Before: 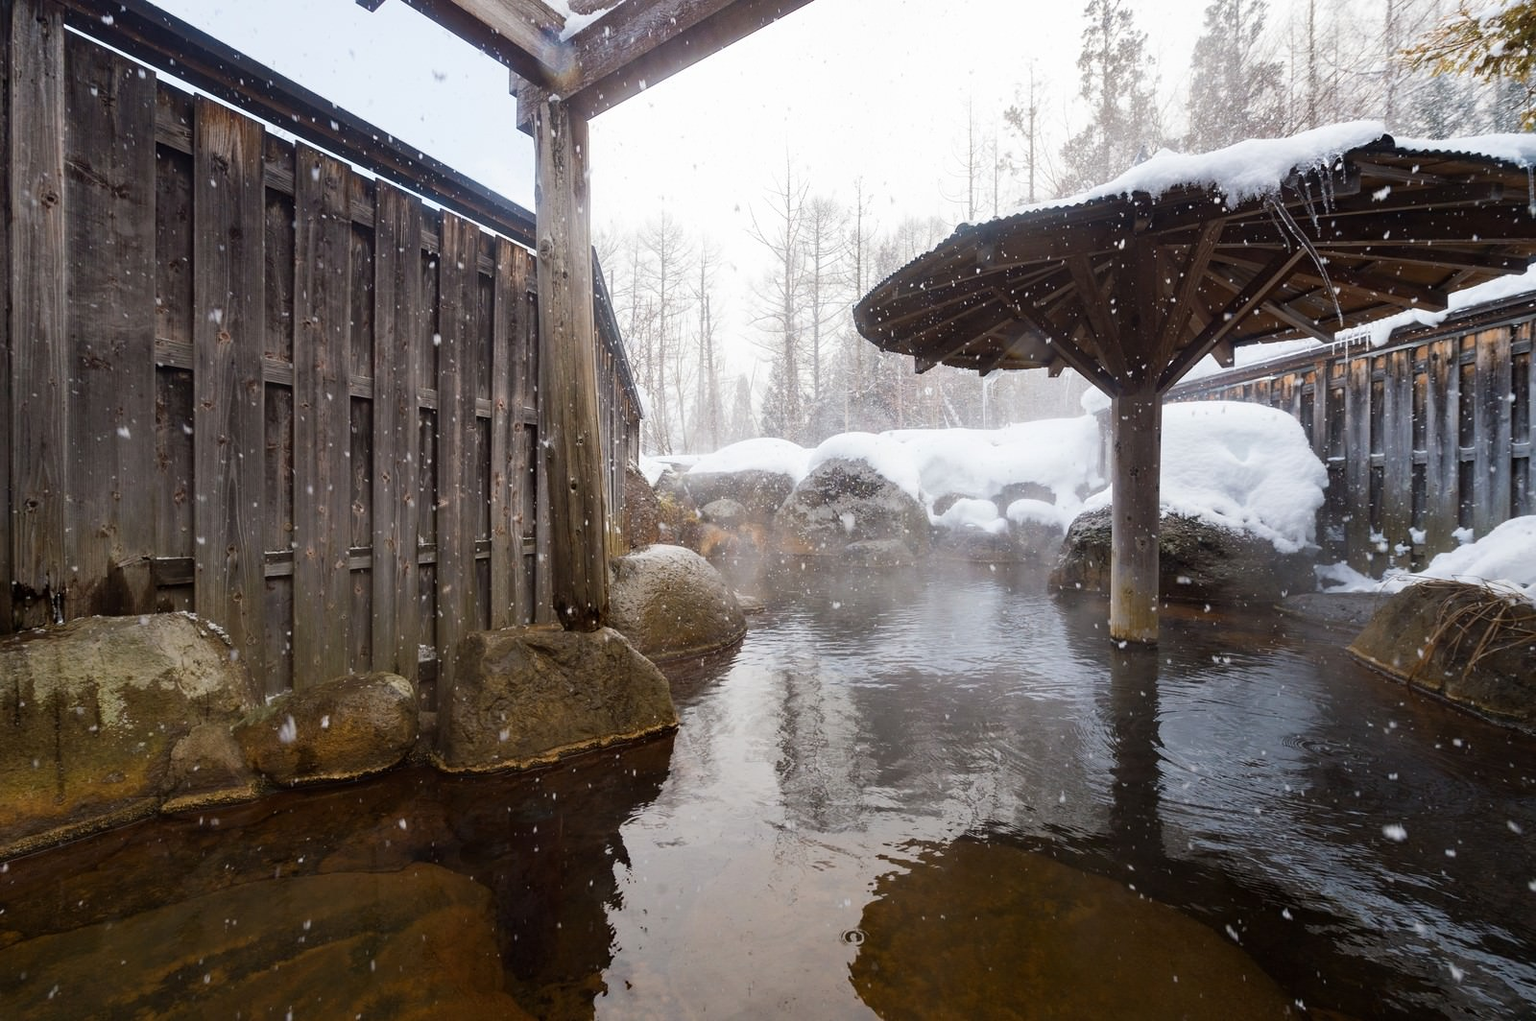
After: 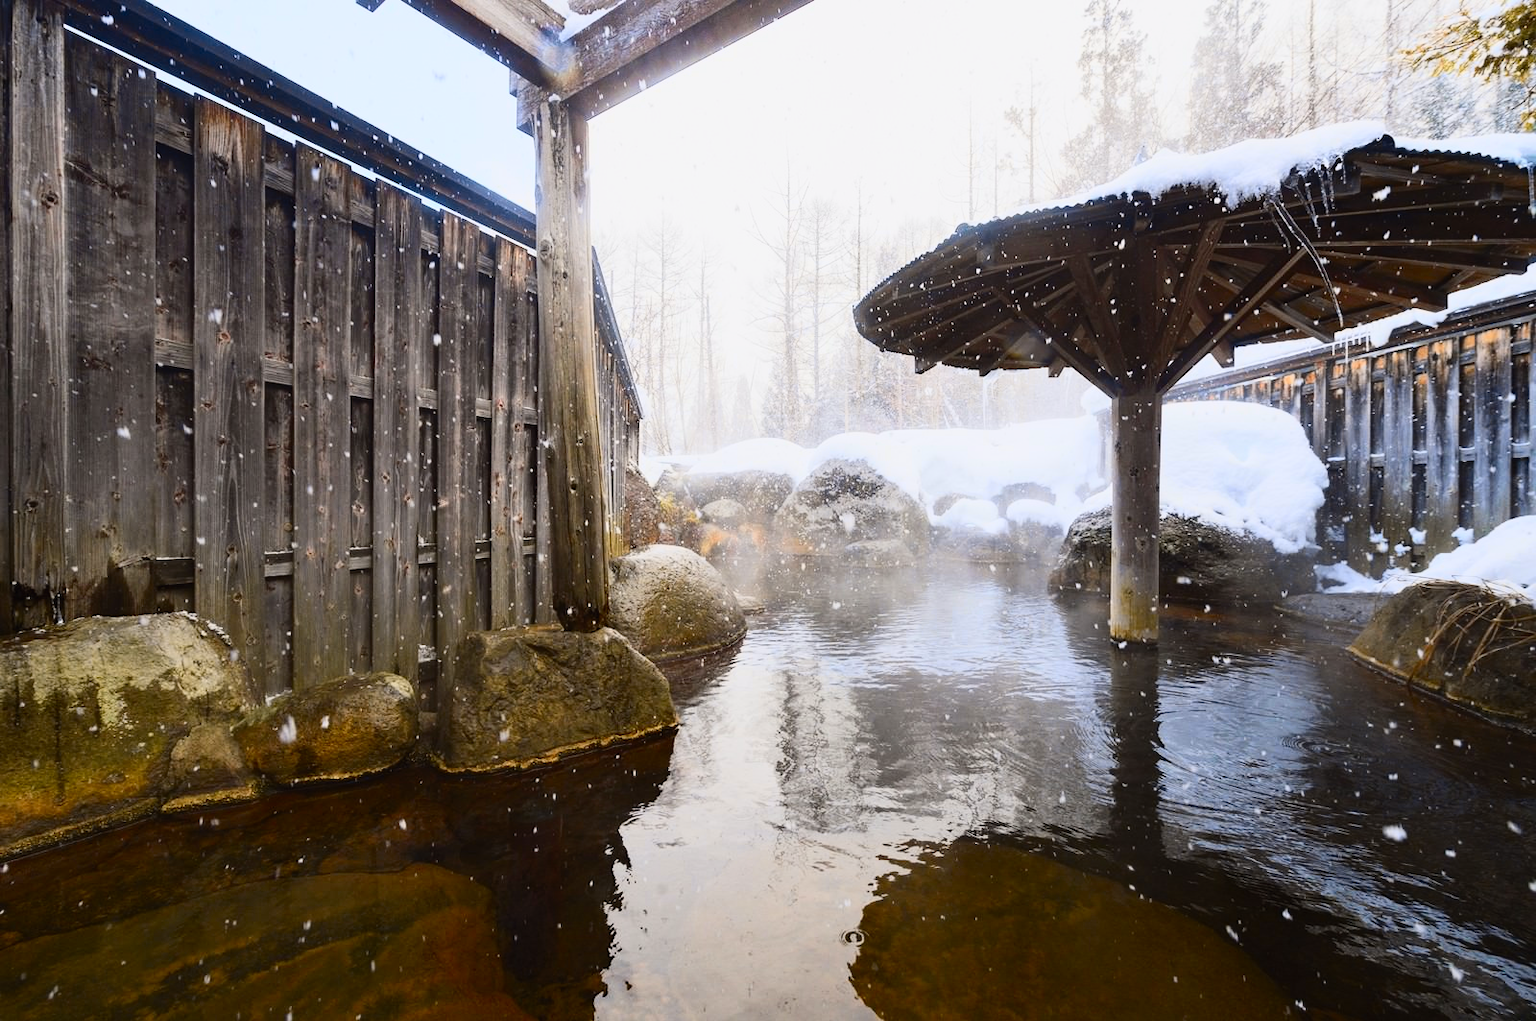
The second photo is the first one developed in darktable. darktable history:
tone curve: curves: ch0 [(0, 0.011) (0.139, 0.106) (0.295, 0.271) (0.499, 0.523) (0.739, 0.782) (0.857, 0.879) (1, 0.967)]; ch1 [(0, 0) (0.272, 0.249) (0.388, 0.385) (0.469, 0.456) (0.495, 0.497) (0.524, 0.518) (0.602, 0.623) (0.725, 0.779) (1, 1)]; ch2 [(0, 0) (0.125, 0.089) (0.353, 0.329) (0.443, 0.408) (0.502, 0.499) (0.548, 0.549) (0.608, 0.635) (1, 1)], color space Lab, independent channels, preserve colors none
contrast brightness saturation: contrast 0.2, brightness 0.156, saturation 0.221
